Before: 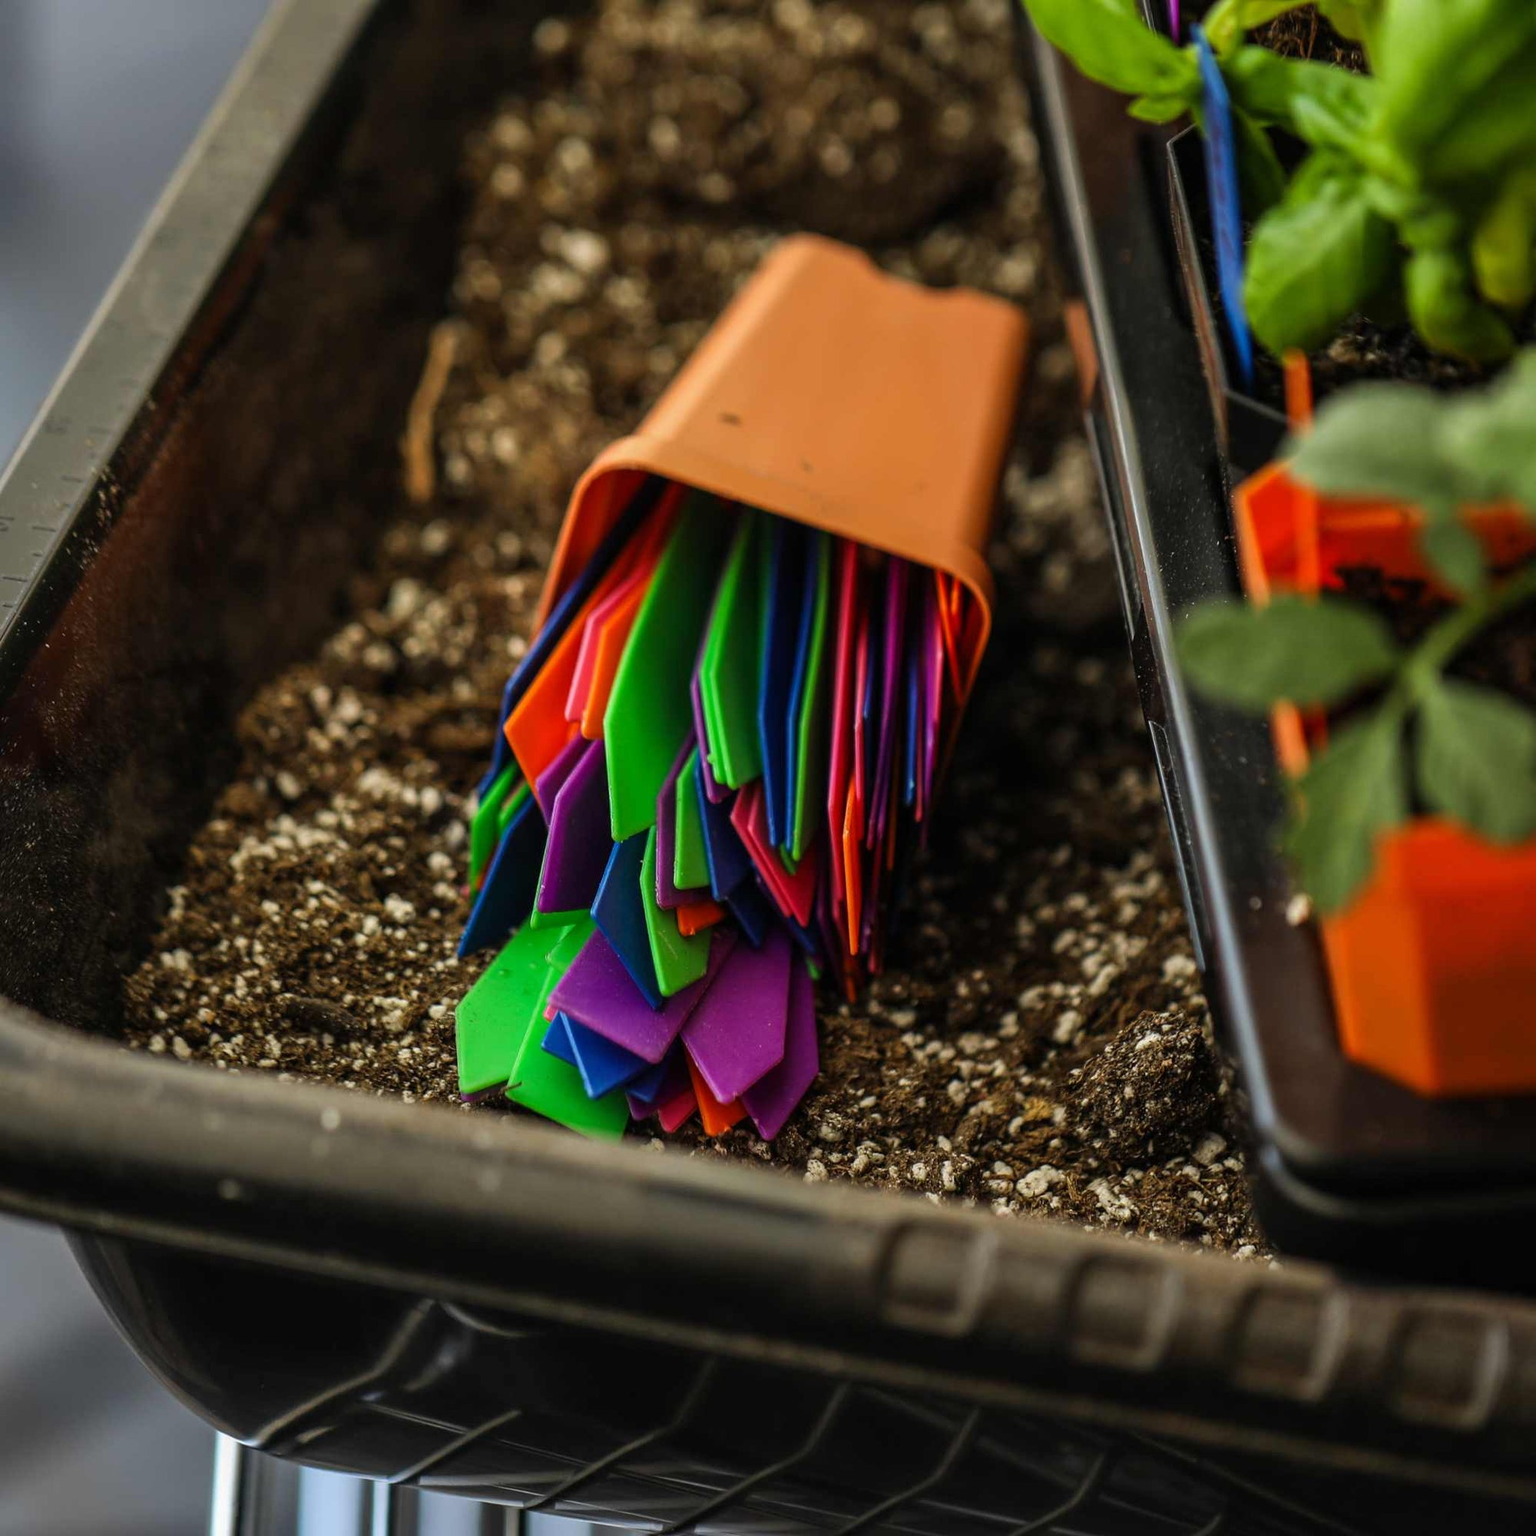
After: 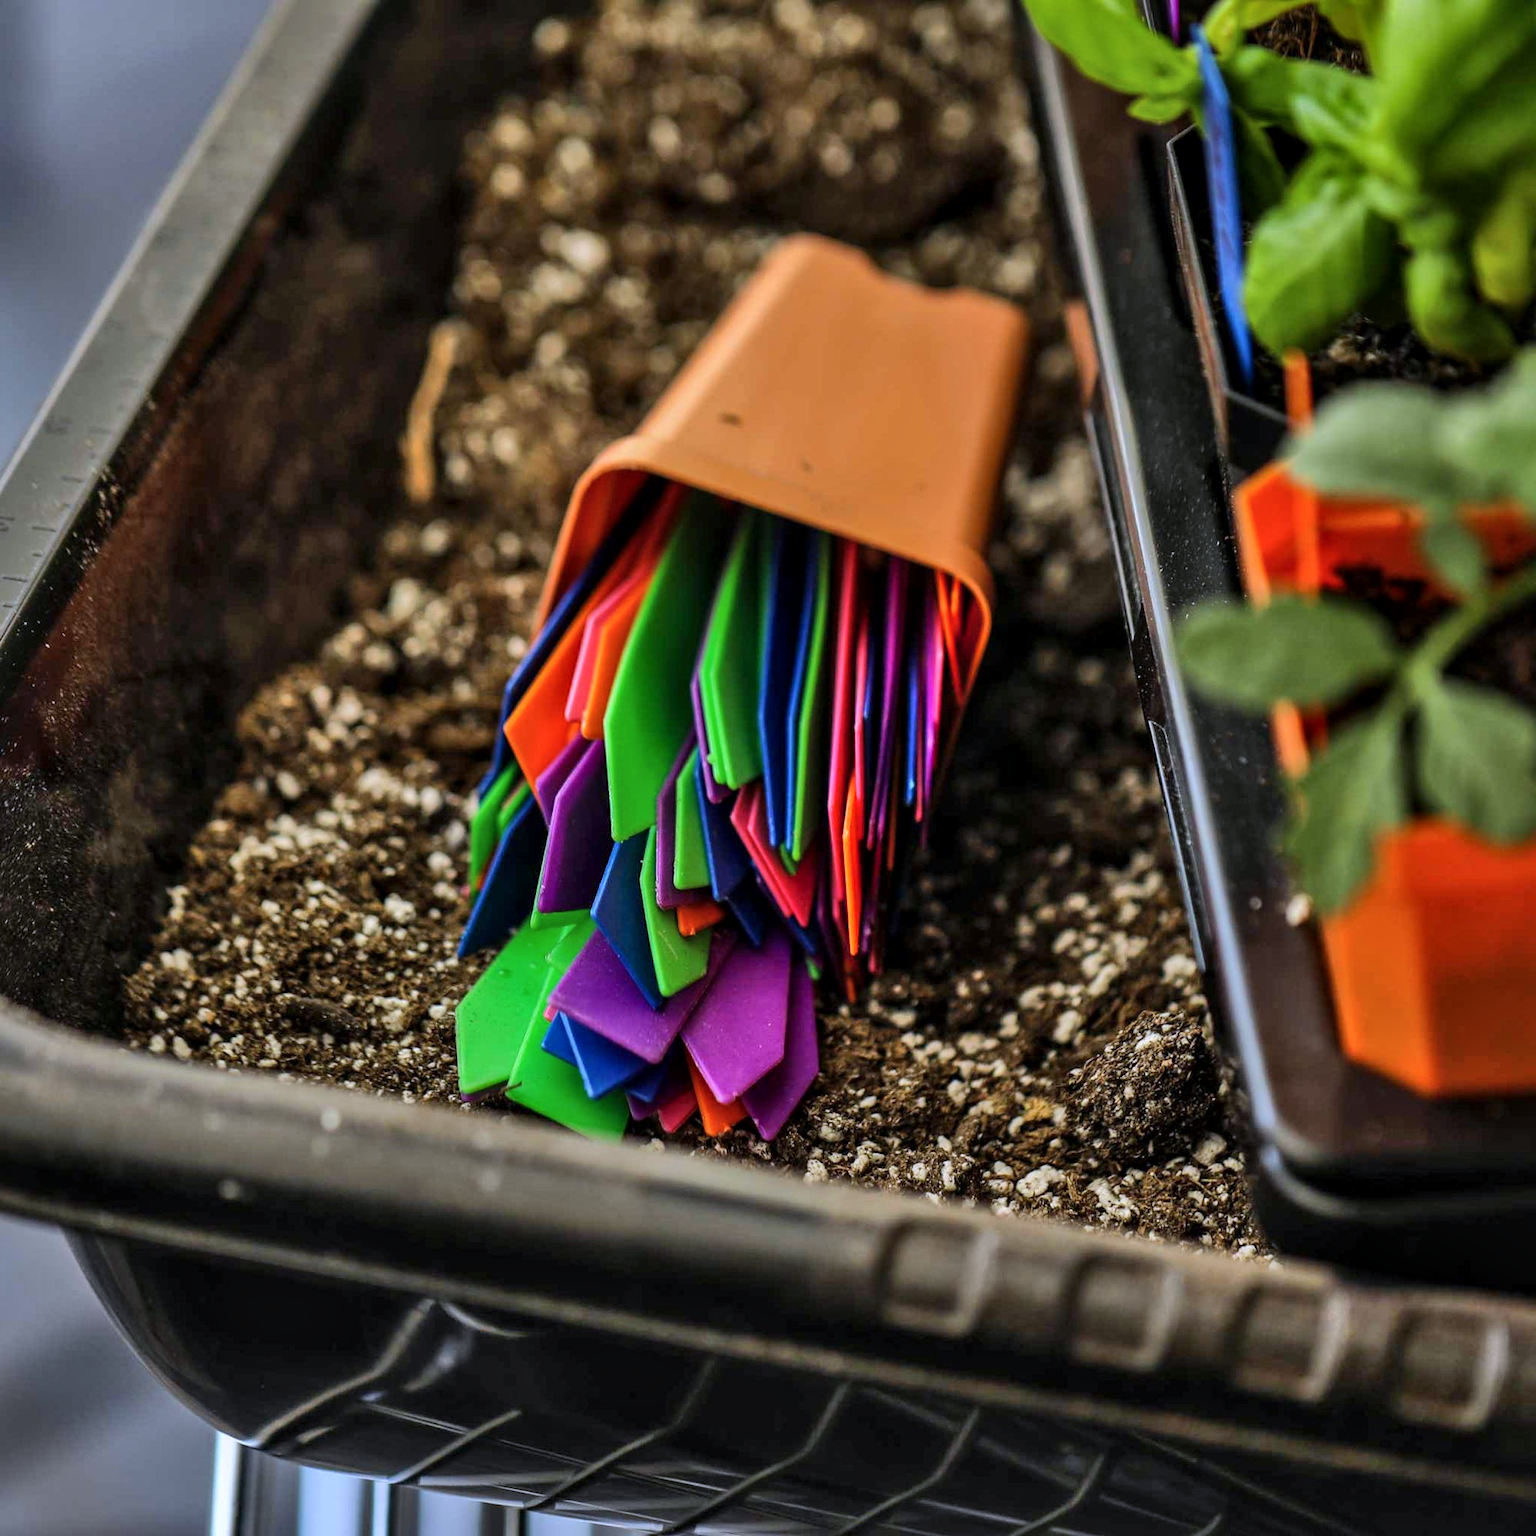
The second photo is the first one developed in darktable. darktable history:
shadows and highlights: low approximation 0.01, soften with gaussian
local contrast: mode bilateral grid, contrast 20, coarseness 50, detail 132%, midtone range 0.2
white balance: red 0.967, blue 1.119, emerald 0.756
